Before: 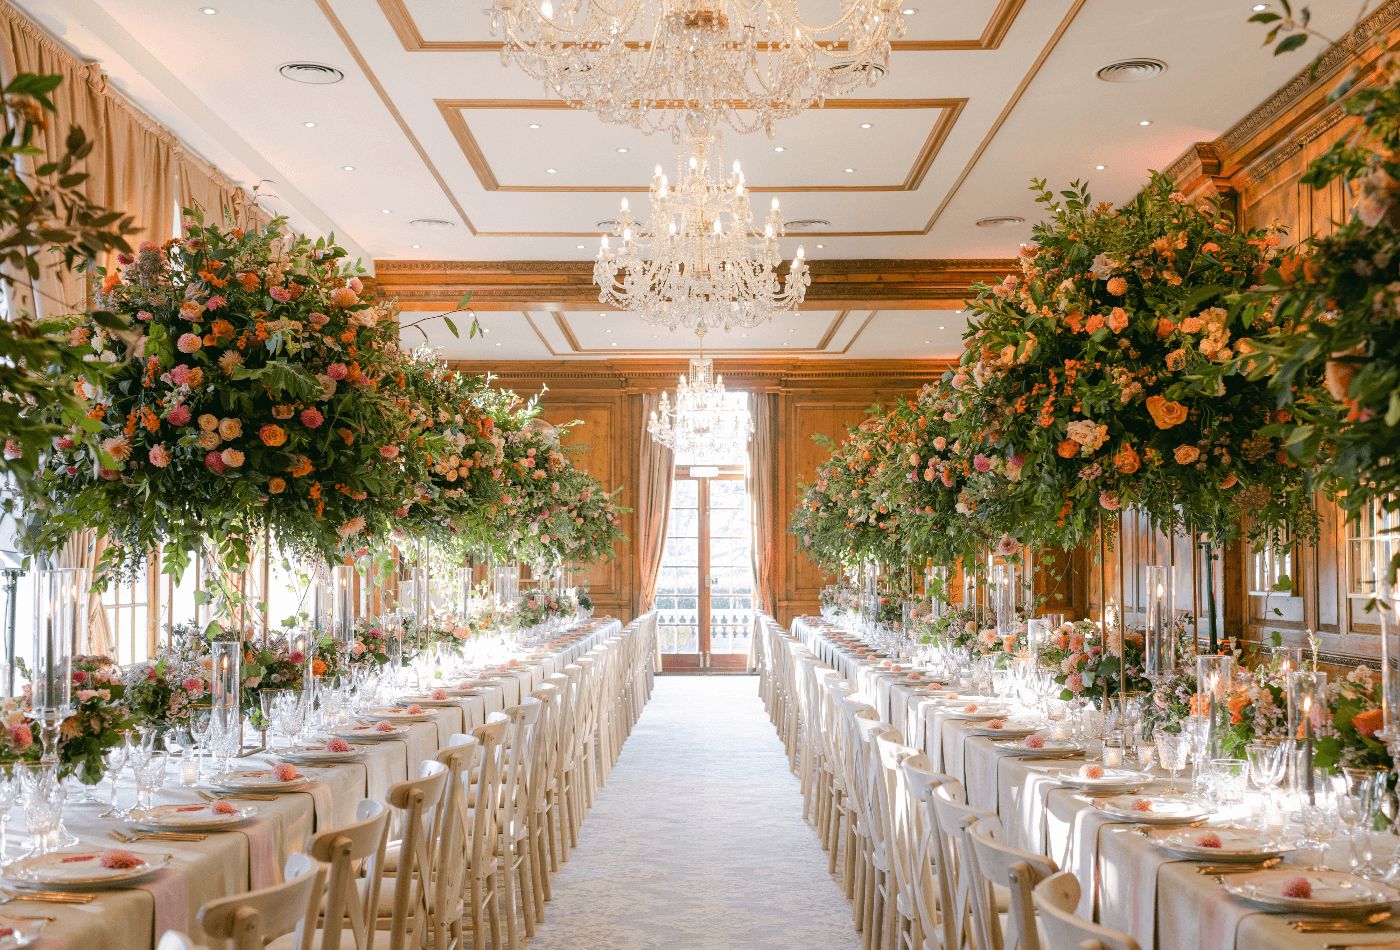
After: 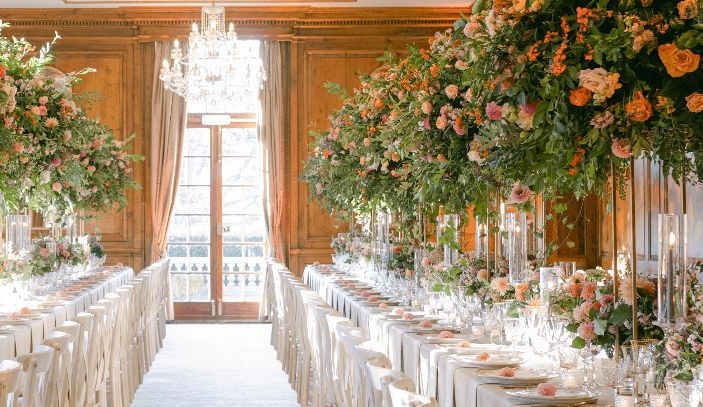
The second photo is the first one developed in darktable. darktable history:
crop: left 34.869%, top 37.135%, right 14.88%, bottom 20.022%
